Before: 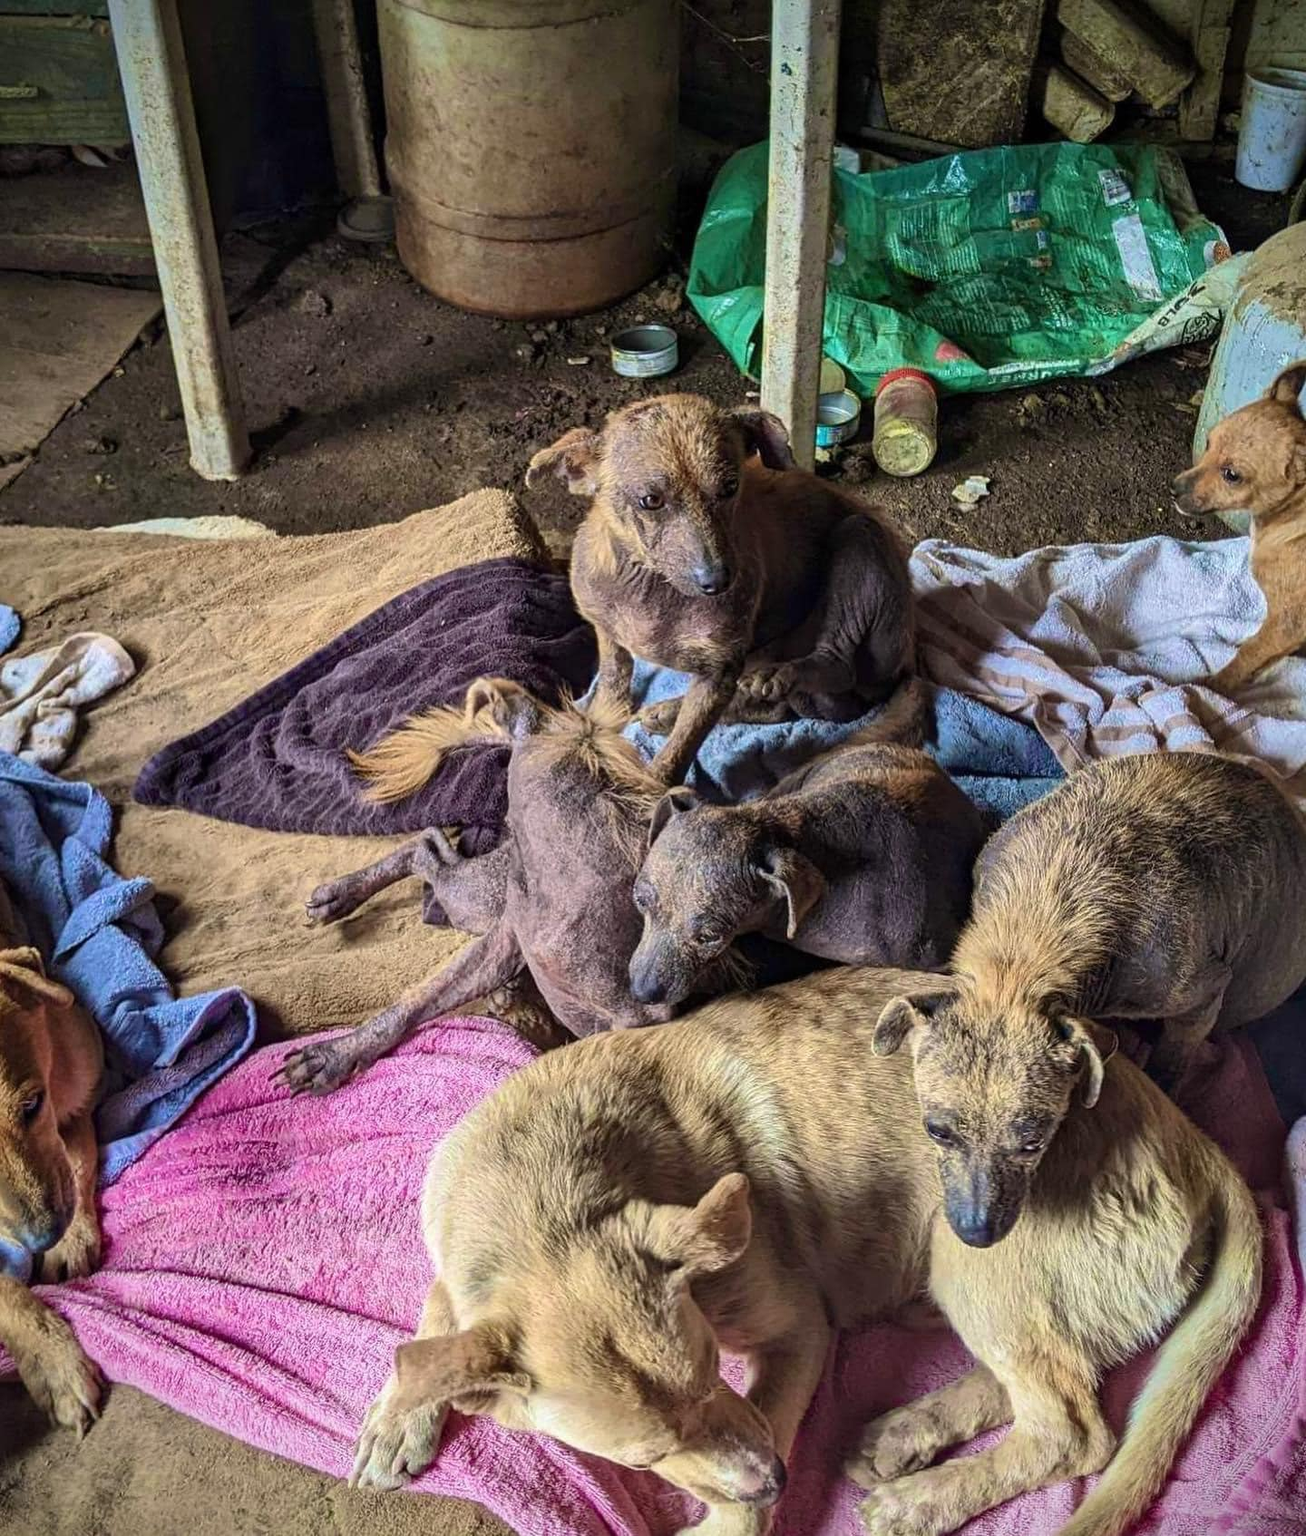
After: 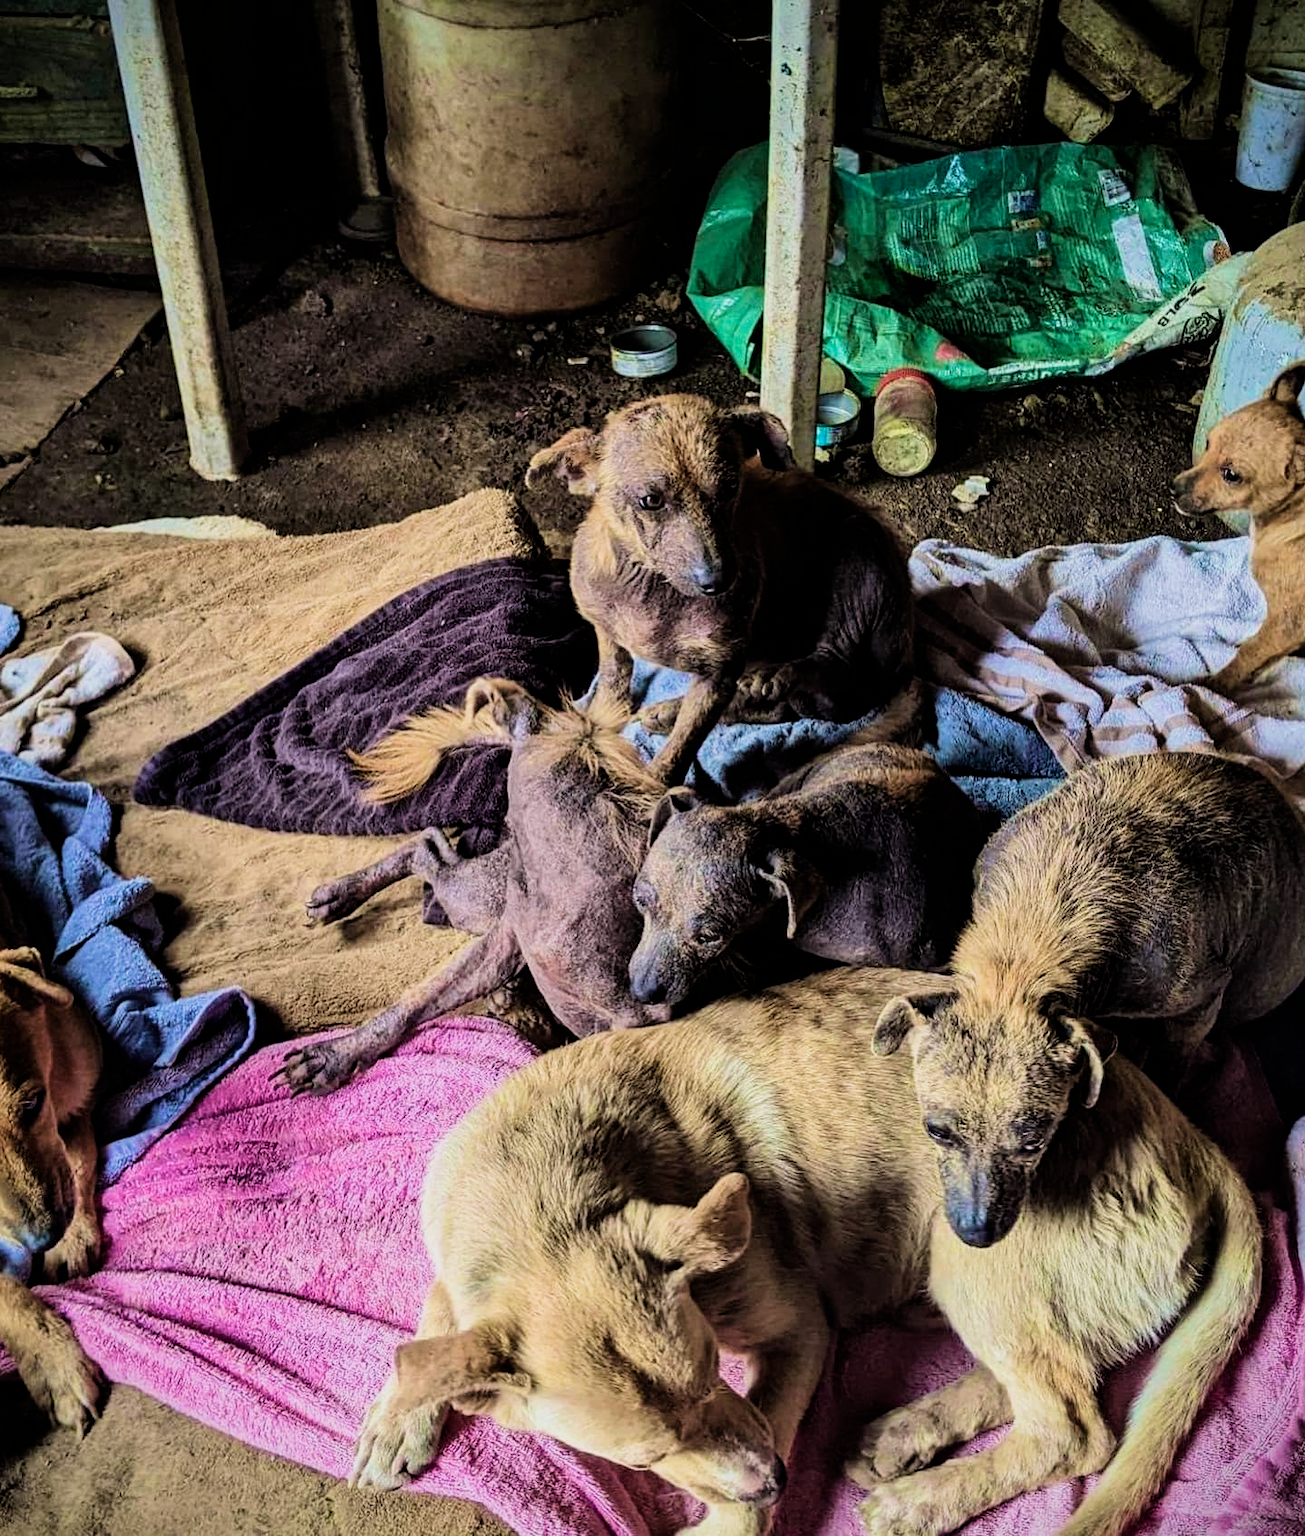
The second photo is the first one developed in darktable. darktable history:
filmic rgb: black relative exposure -5.09 EV, white relative exposure 3.56 EV, threshold 3.03 EV, hardness 3.18, contrast 1.3, highlights saturation mix -49.43%, enable highlight reconstruction true
velvia: on, module defaults
